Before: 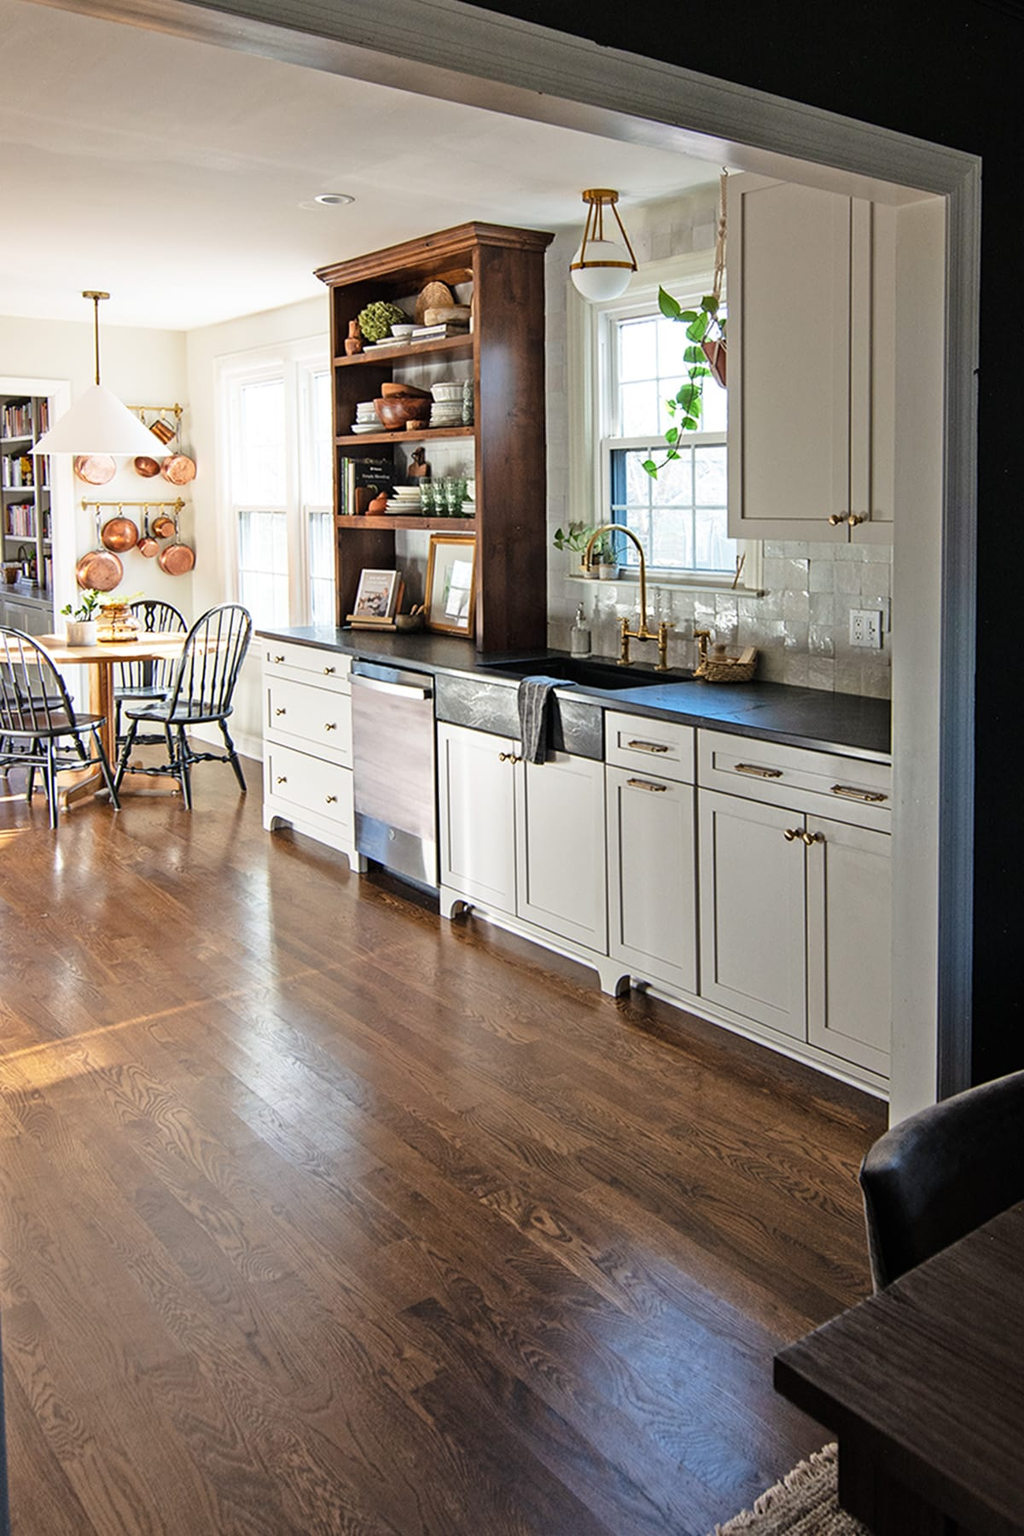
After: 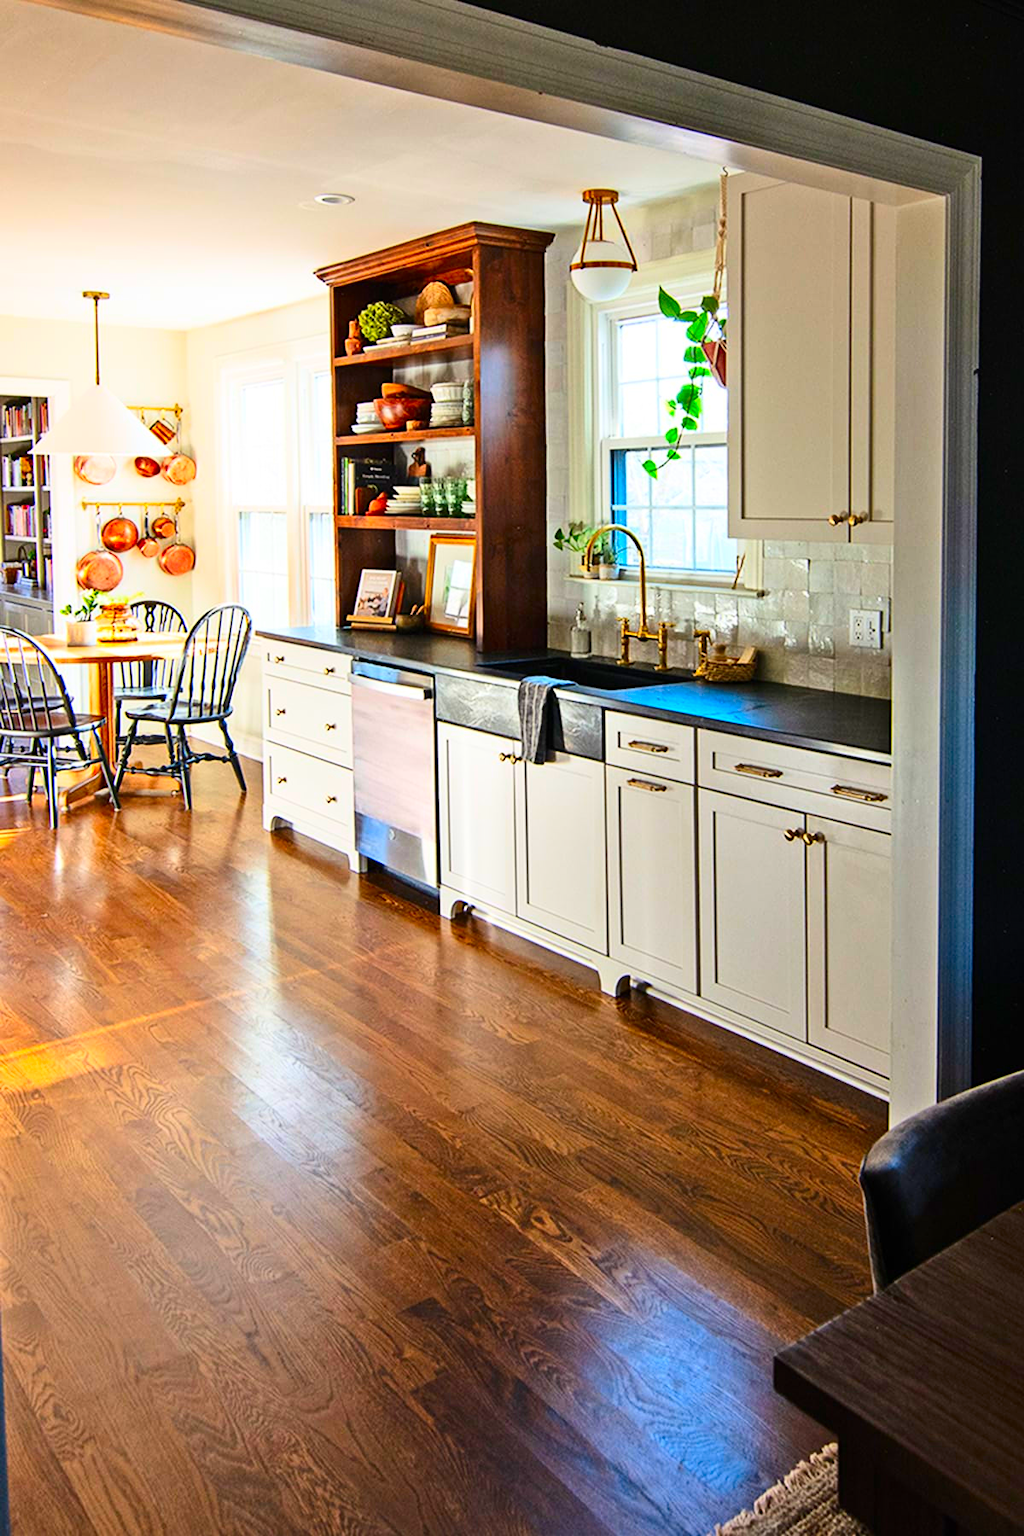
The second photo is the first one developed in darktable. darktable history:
color correction: saturation 2.15
contrast brightness saturation: contrast 0.24, brightness 0.09
